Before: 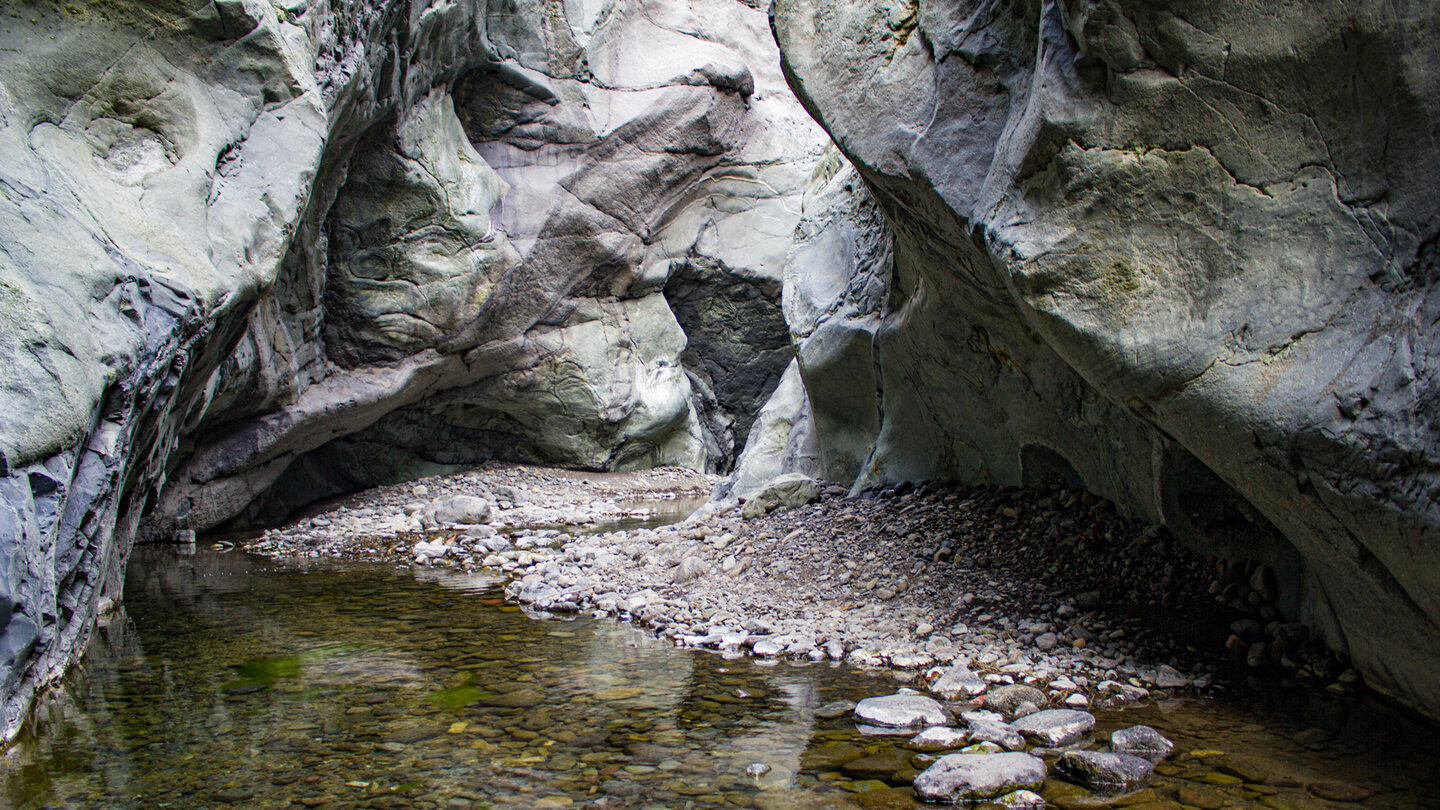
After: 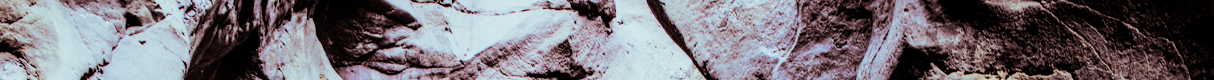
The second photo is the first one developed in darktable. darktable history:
color balance rgb: shadows fall-off 101%, linear chroma grading › mid-tones 7.63%, perceptual saturation grading › mid-tones 11.68%, mask middle-gray fulcrum 22.45%, global vibrance 10.11%, saturation formula JzAzBz (2021)
local contrast: detail 130%
split-toning: shadows › saturation 0.3, highlights › hue 180°, highlights › saturation 0.3, compress 0%
crop and rotate: left 9.644%, top 9.491%, right 6.021%, bottom 80.509%
rgb curve: curves: ch0 [(0, 0) (0.284, 0.292) (0.505, 0.644) (1, 1)]; ch1 [(0, 0) (0.284, 0.292) (0.505, 0.644) (1, 1)]; ch2 [(0, 0) (0.284, 0.292) (0.505, 0.644) (1, 1)], compensate middle gray true
filmic rgb: black relative exposure -5 EV, hardness 2.88, contrast 1.3, highlights saturation mix -30%
white balance: red 0.954, blue 1.079
